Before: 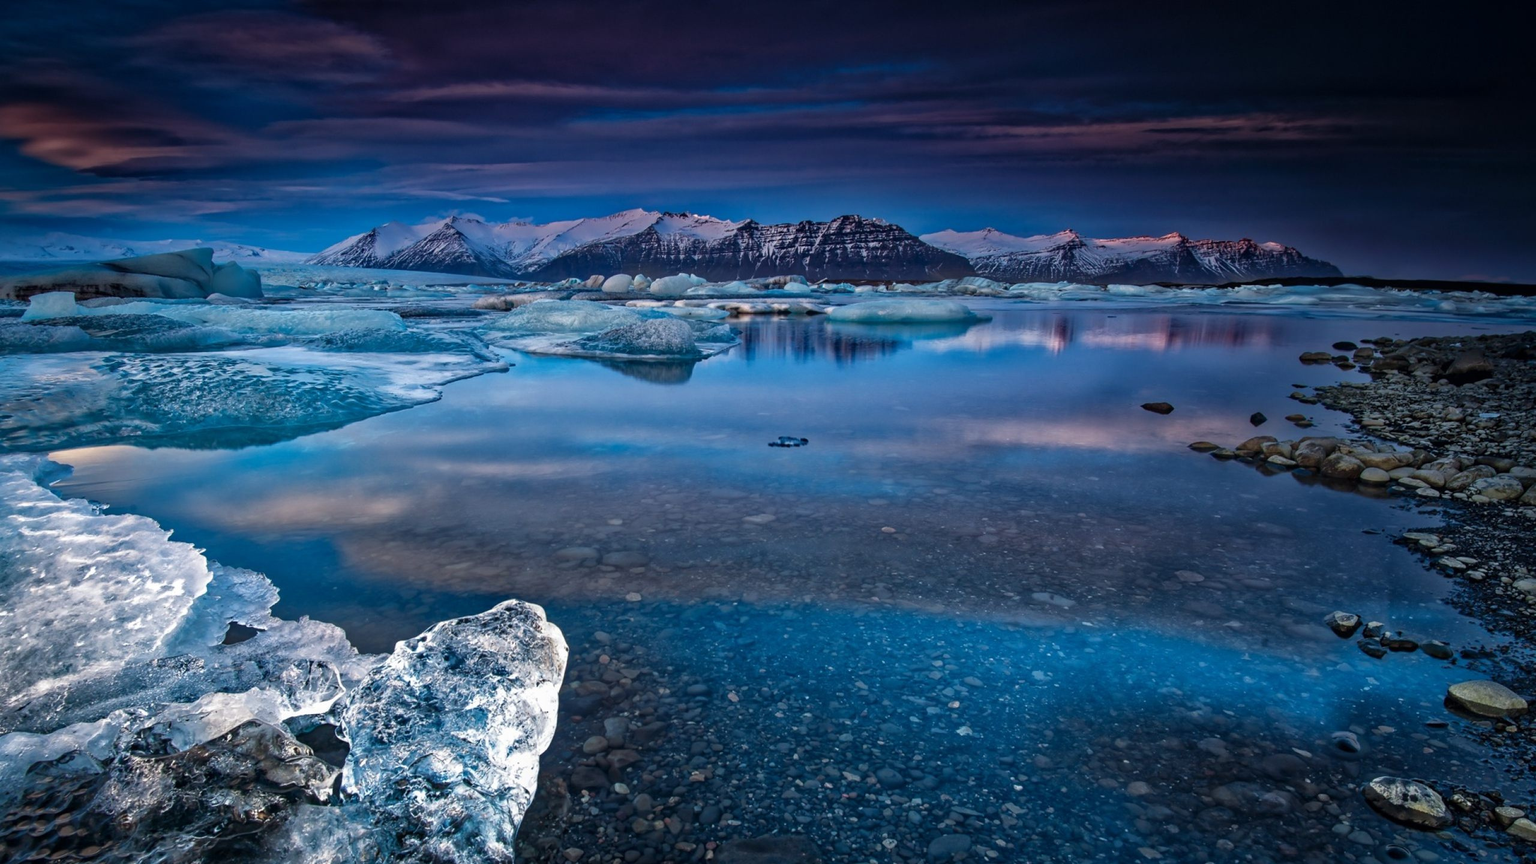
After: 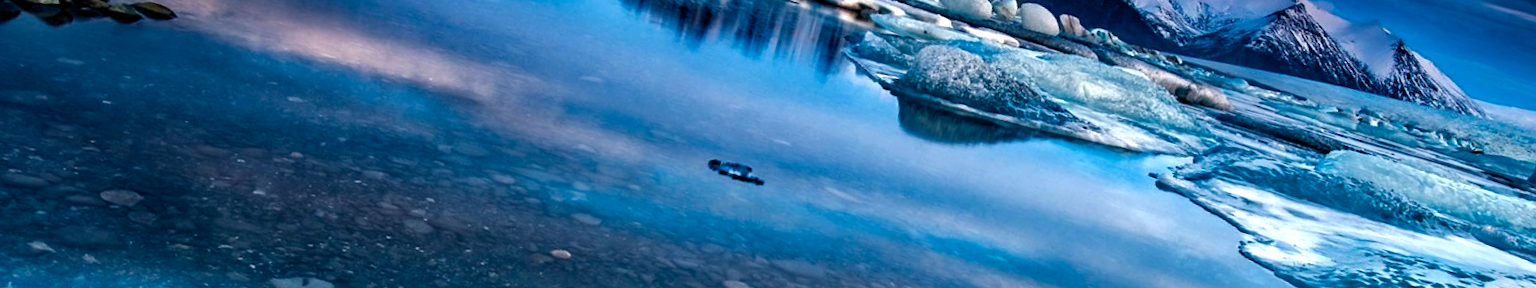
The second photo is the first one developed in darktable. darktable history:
tone equalizer: -8 EV -0.417 EV, -7 EV -0.389 EV, -6 EV -0.333 EV, -5 EV -0.222 EV, -3 EV 0.222 EV, -2 EV 0.333 EV, -1 EV 0.389 EV, +0 EV 0.417 EV, edges refinement/feathering 500, mask exposure compensation -1.57 EV, preserve details no
crop and rotate: angle 16.12°, top 30.835%, bottom 35.653%
color balance rgb: shadows lift › chroma 2.79%, shadows lift › hue 190.66°, power › hue 171.85°, highlights gain › chroma 2.16%, highlights gain › hue 75.26°, global offset › luminance -0.51%, perceptual saturation grading › highlights -33.8%, perceptual saturation grading › mid-tones 14.98%, perceptual saturation grading › shadows 48.43%, perceptual brilliance grading › highlights 15.68%, perceptual brilliance grading › mid-tones 6.62%, perceptual brilliance grading › shadows -14.98%, global vibrance 11.32%, contrast 5.05%
